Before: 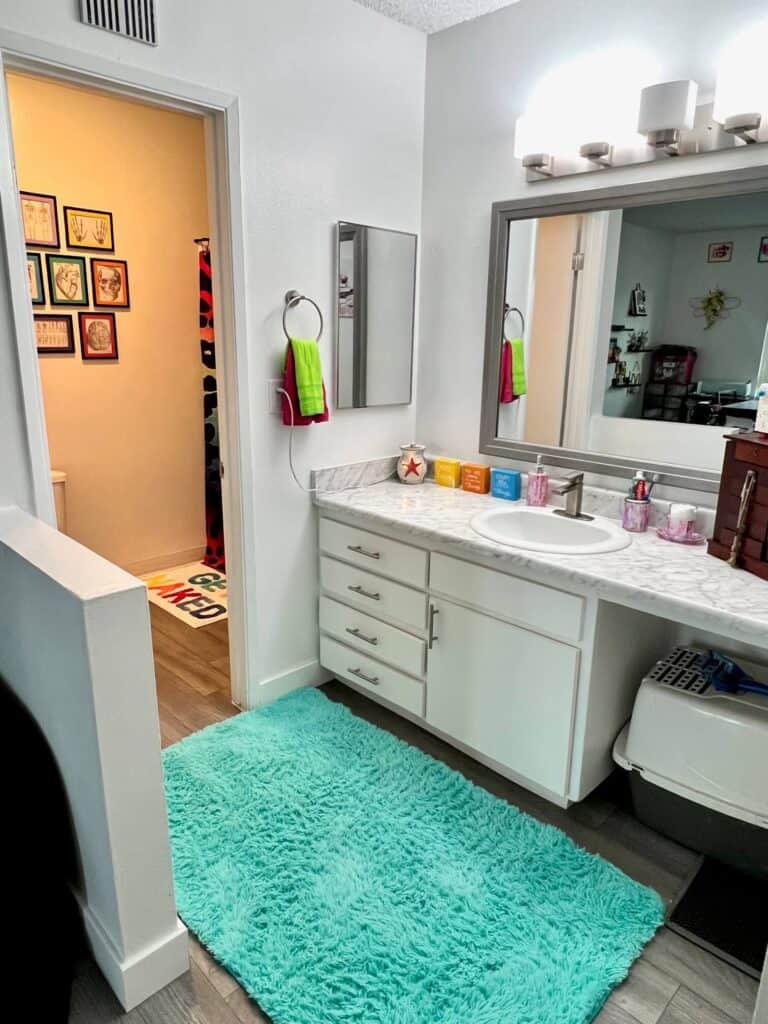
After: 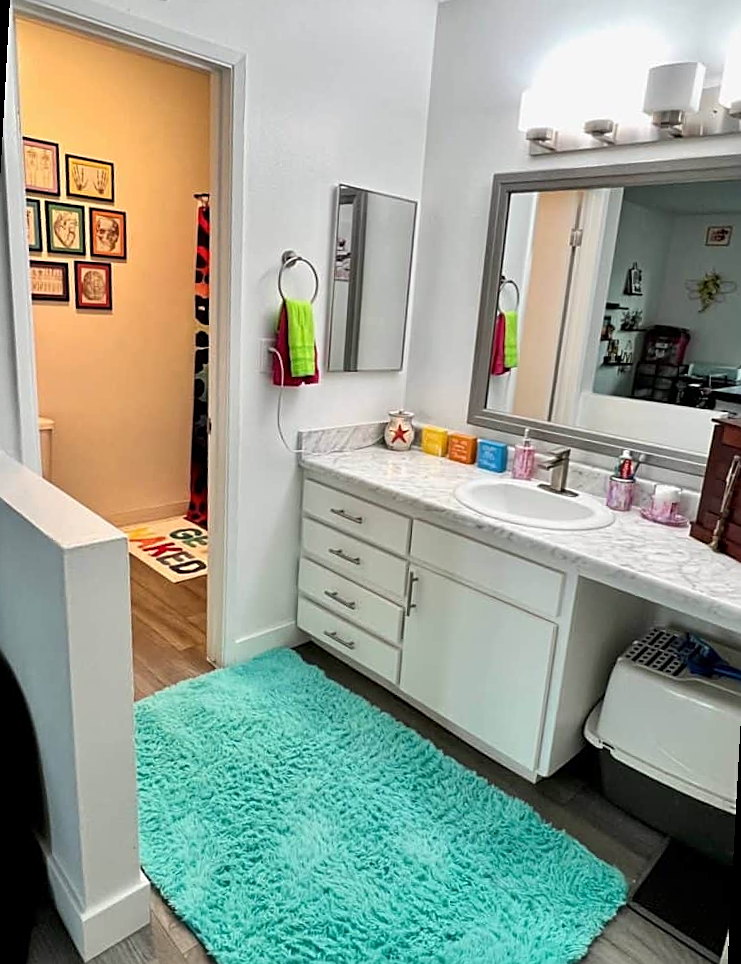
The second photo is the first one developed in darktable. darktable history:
crop and rotate: angle -3.12°, left 5.158%, top 5.229%, right 4.684%, bottom 4.157%
sharpen: on, module defaults
